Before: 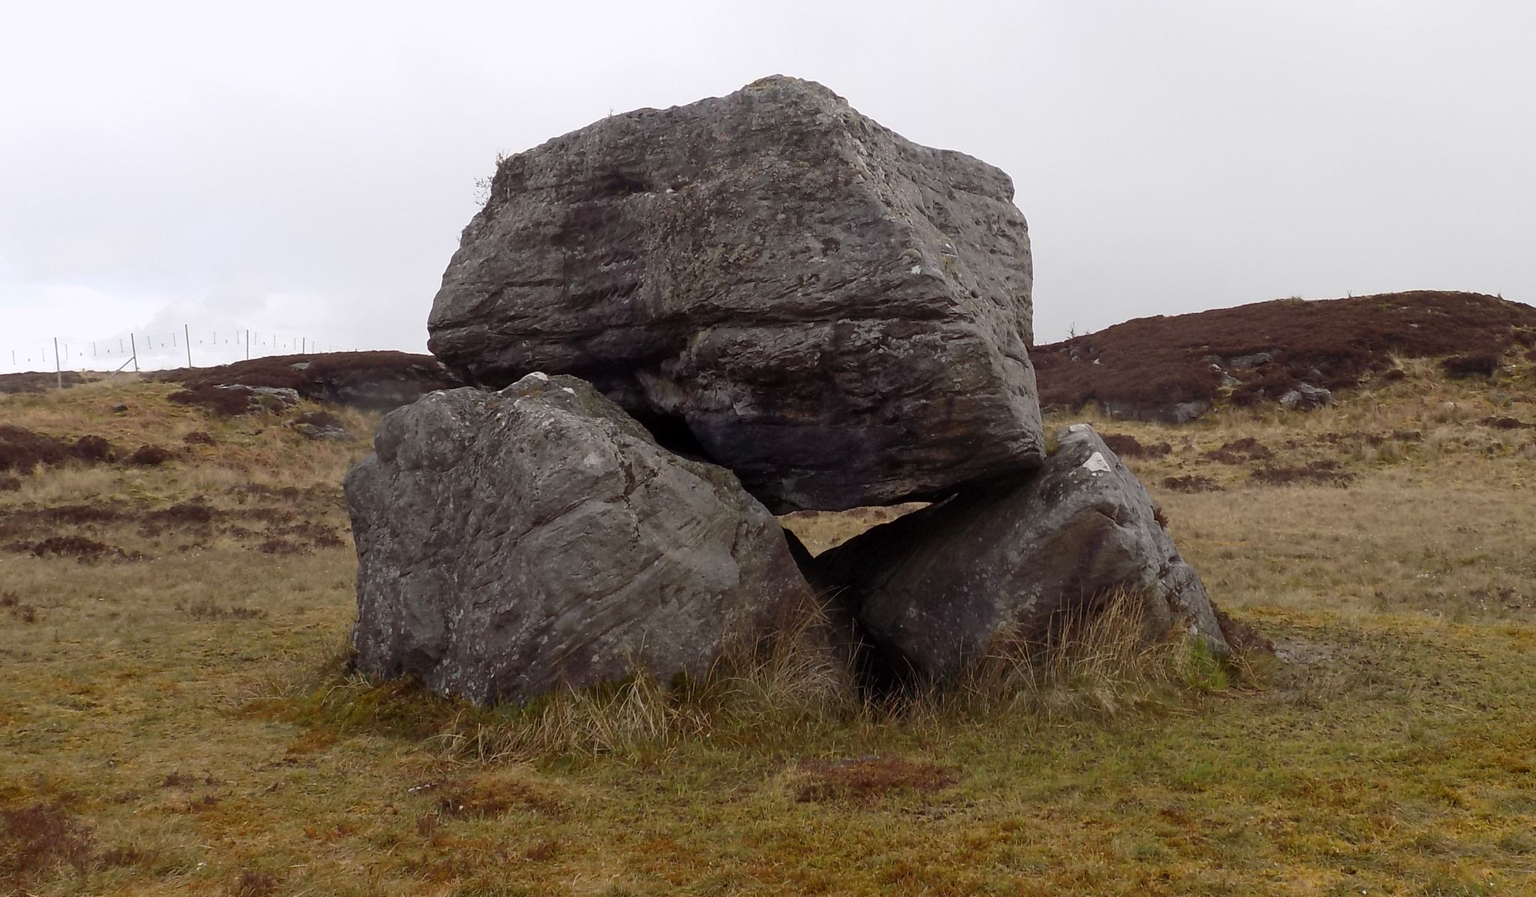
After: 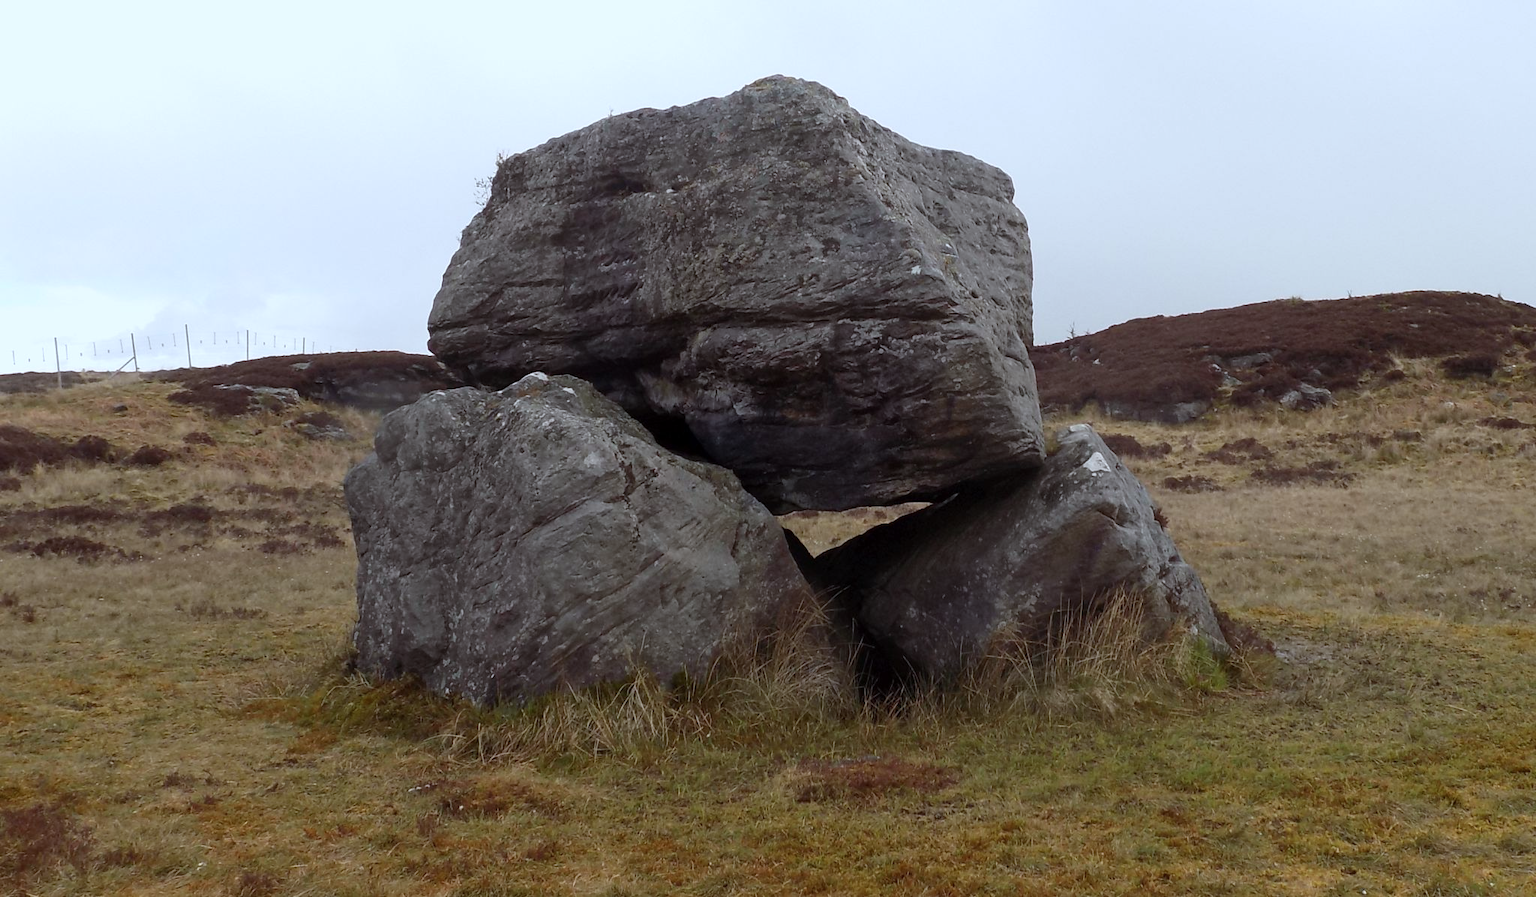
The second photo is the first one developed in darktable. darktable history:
color correction: highlights a* -4.02, highlights b* -10.63
